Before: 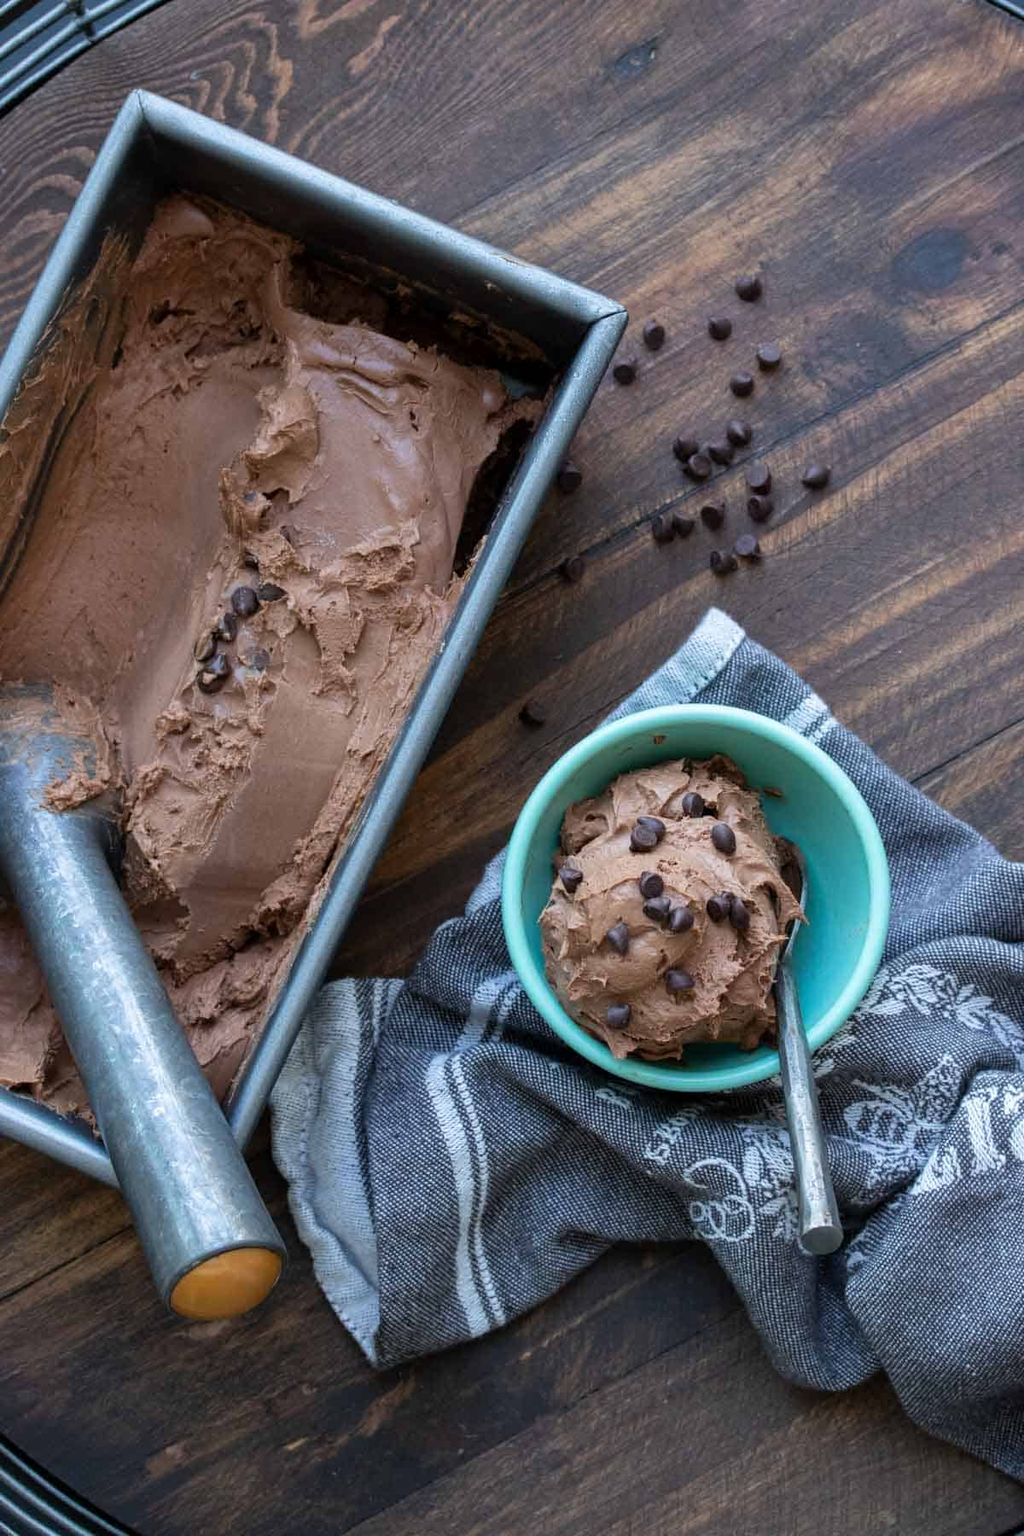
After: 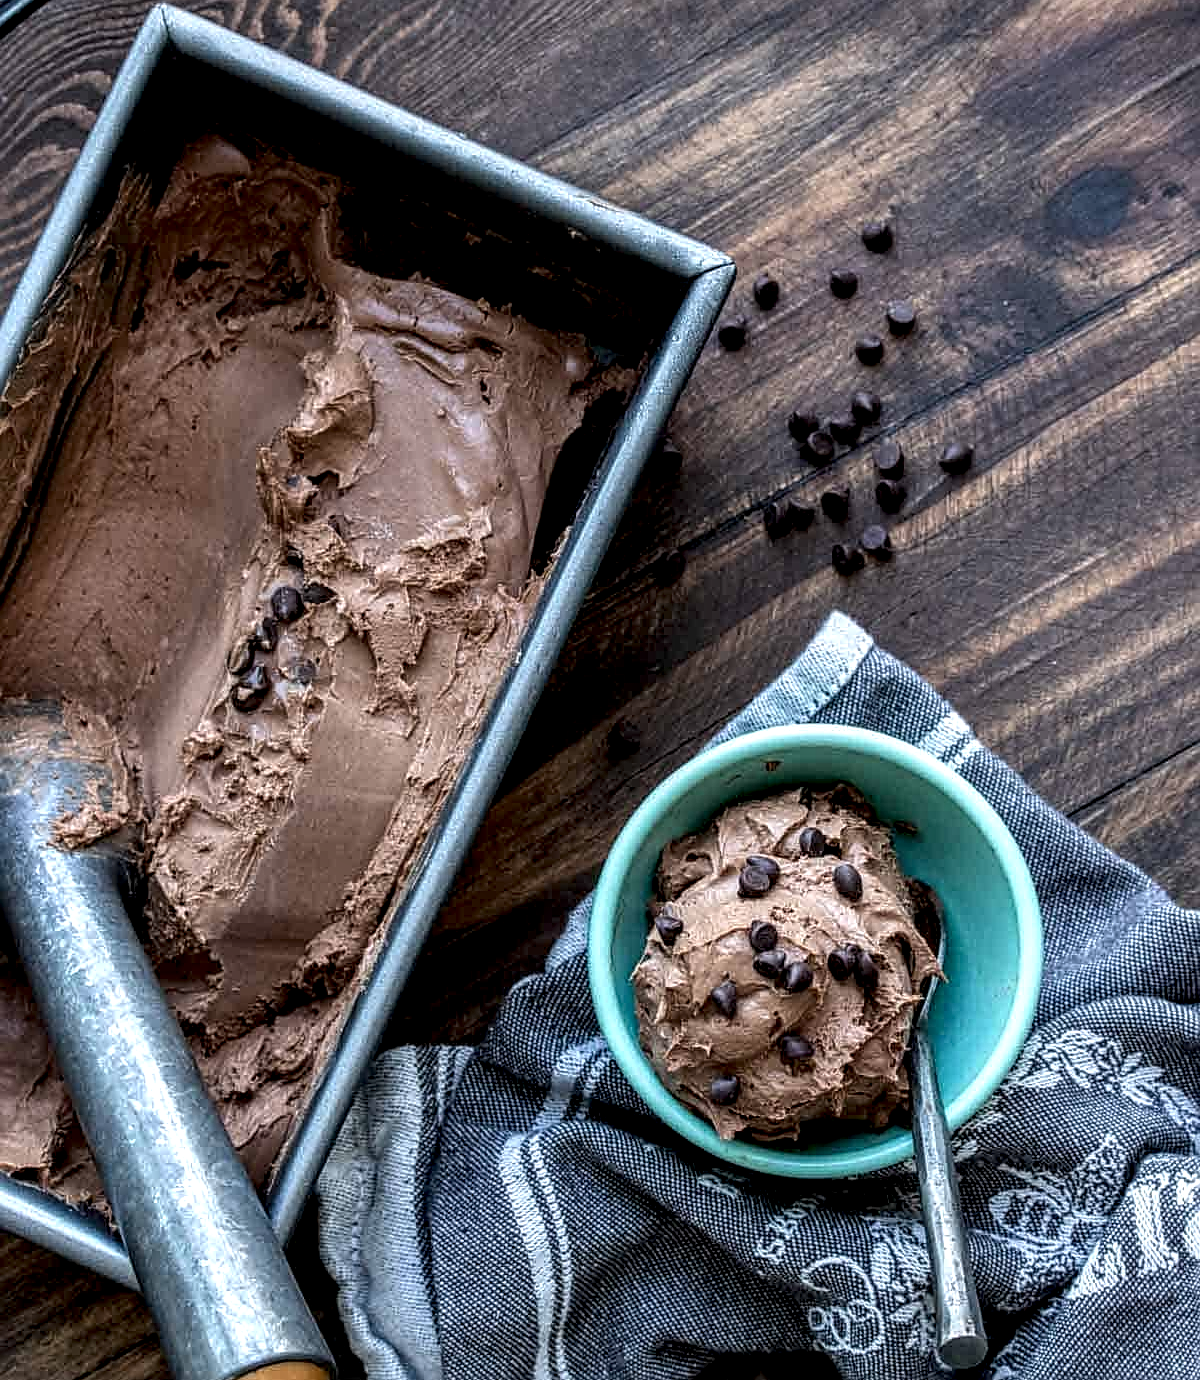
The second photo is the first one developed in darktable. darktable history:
exposure: black level correction 0.001, exposure -0.2 EV, compensate highlight preservation false
sharpen: on, module defaults
local contrast: highlights 20%, detail 197%
crop: top 5.667%, bottom 17.637%
